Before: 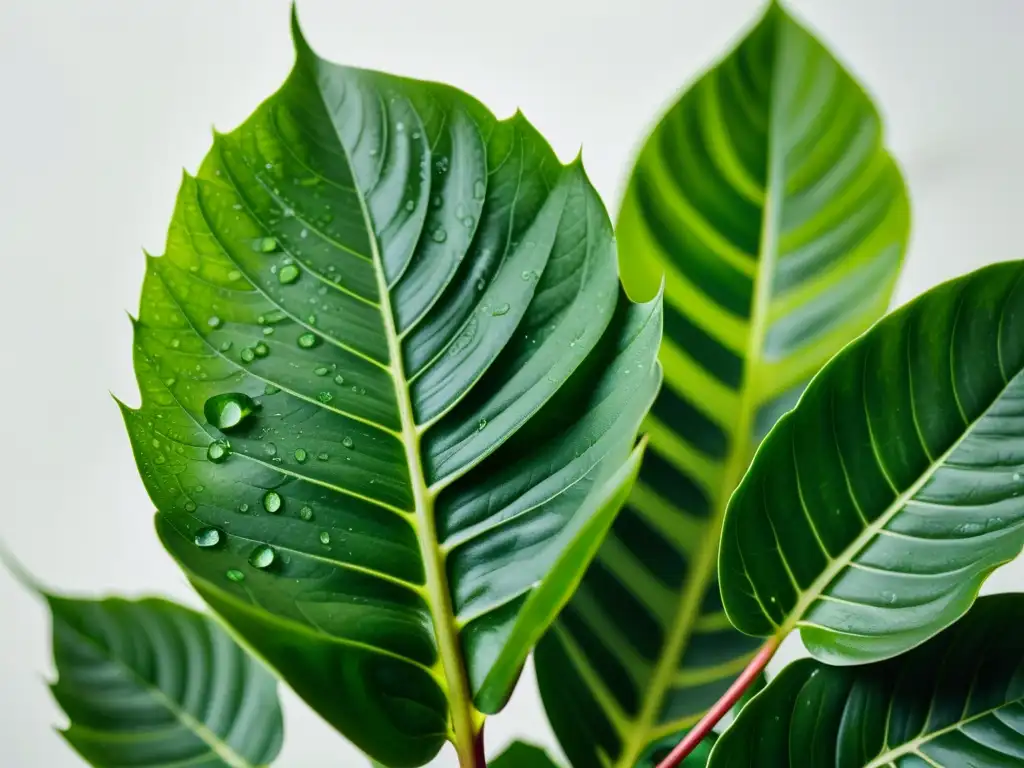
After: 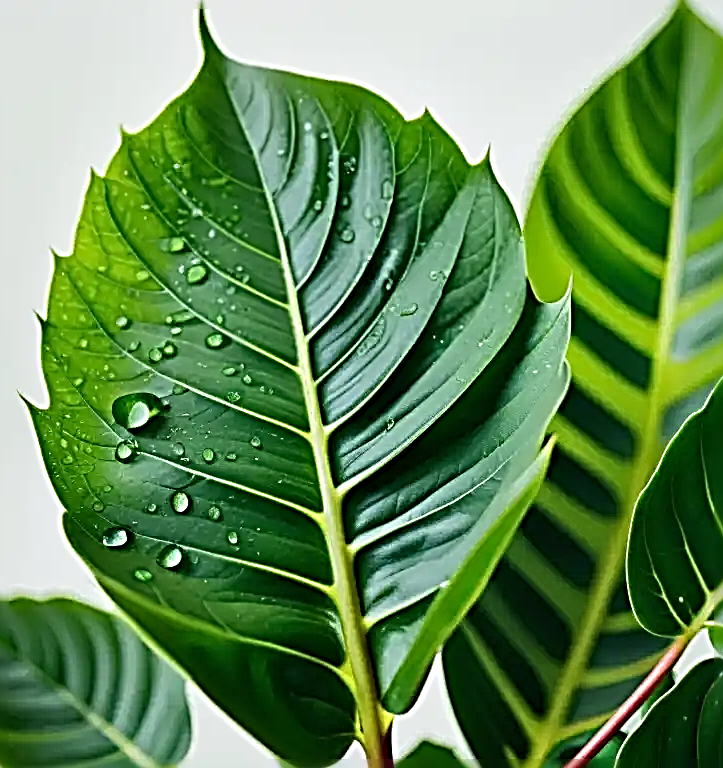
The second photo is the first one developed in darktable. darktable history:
sharpen: radius 3.211, amount 1.731
crop and rotate: left 9.017%, right 20.333%
